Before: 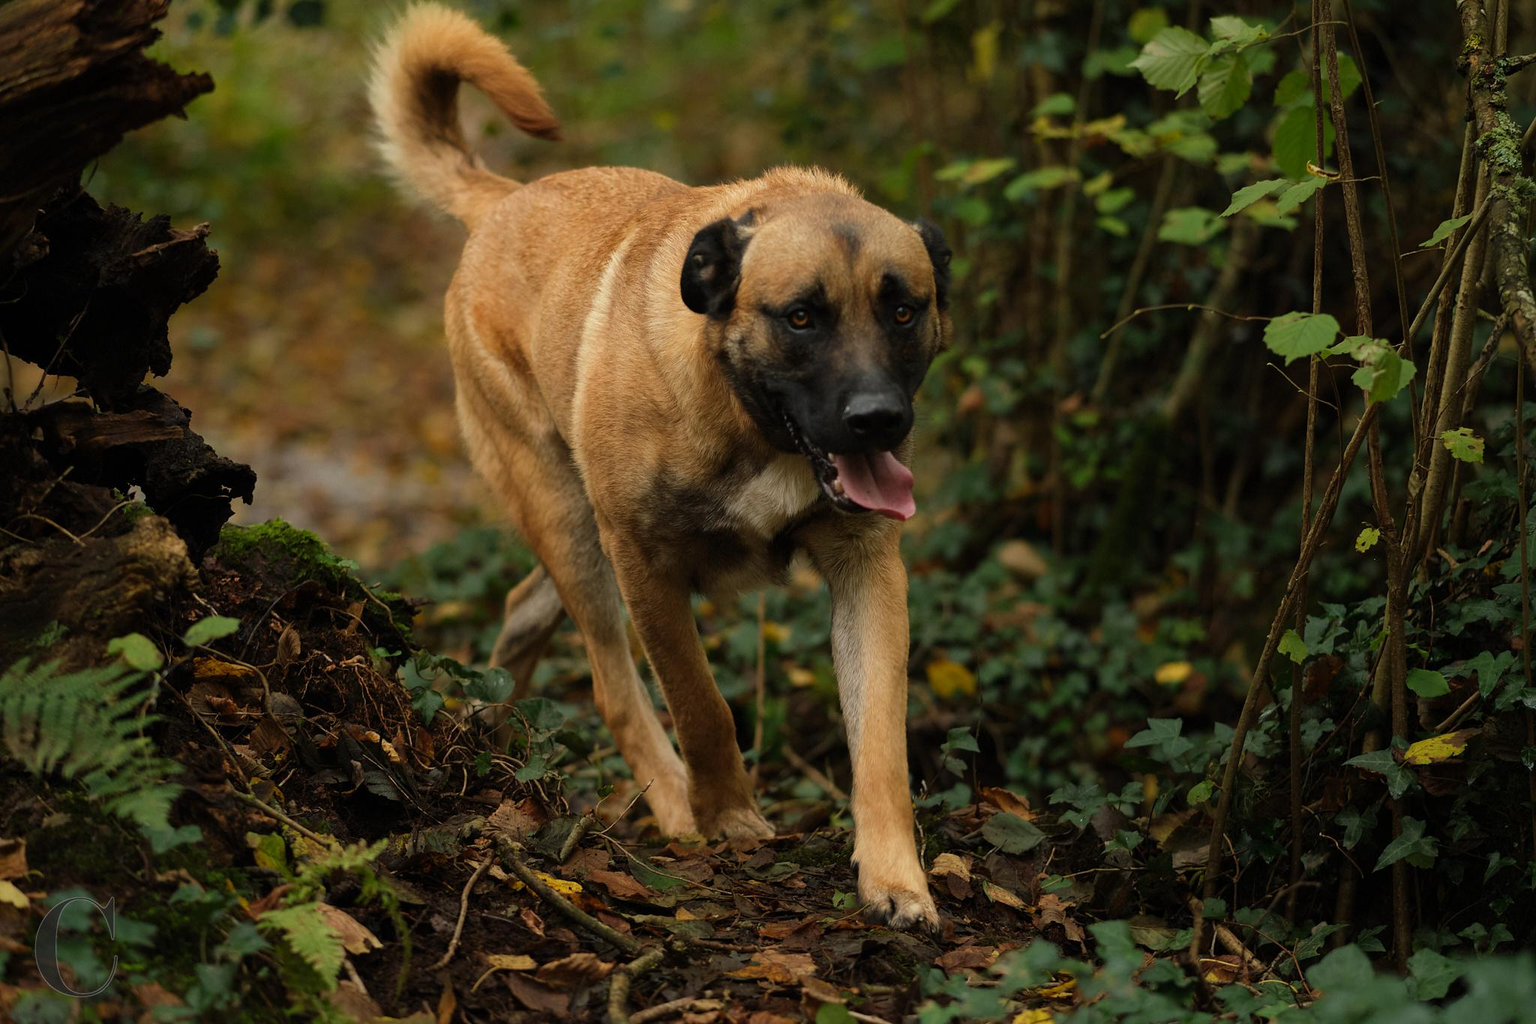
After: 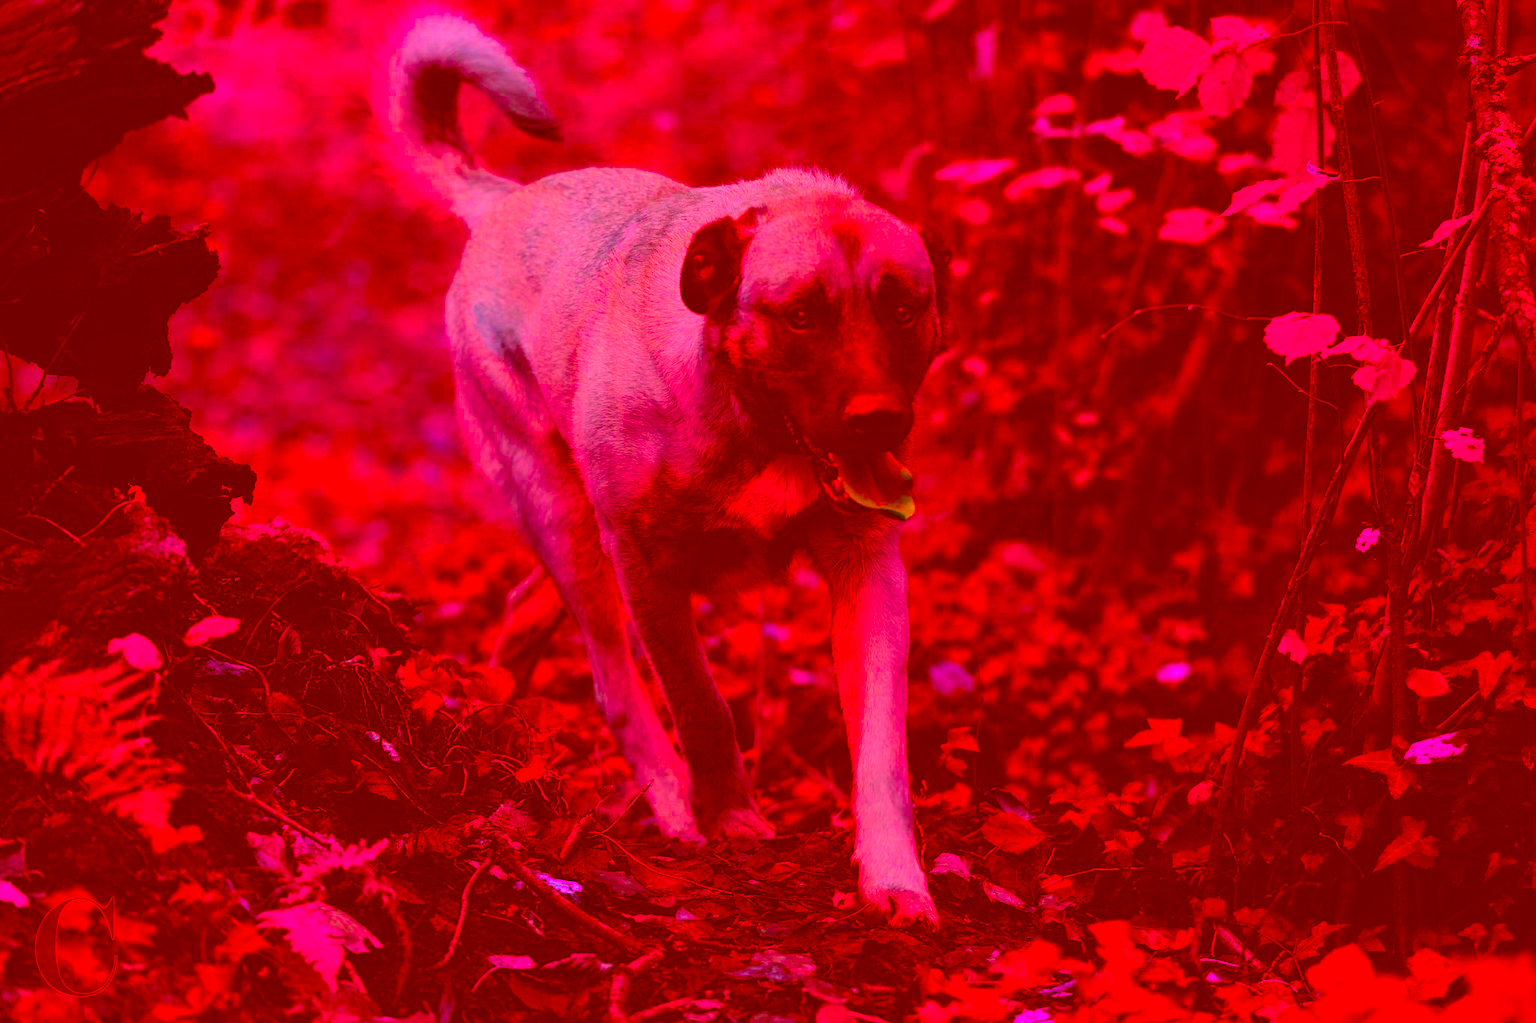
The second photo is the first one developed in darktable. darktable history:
contrast brightness saturation: contrast 0.05
color correction: highlights a* -39.68, highlights b* -40, shadows a* -40, shadows b* -40, saturation -3
